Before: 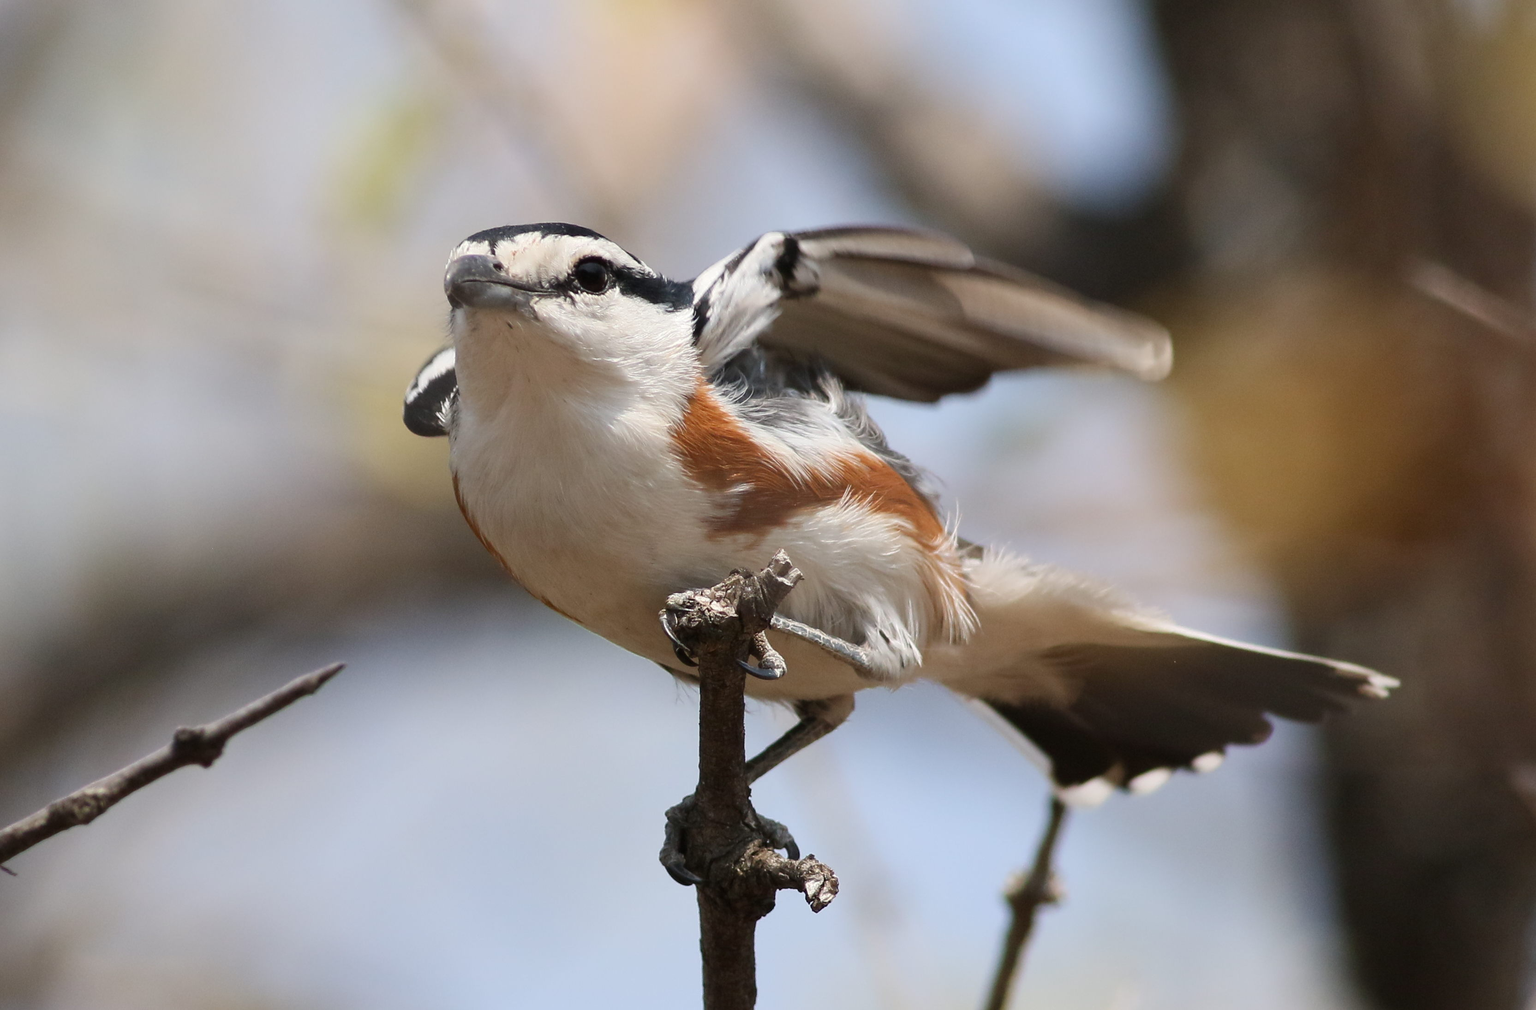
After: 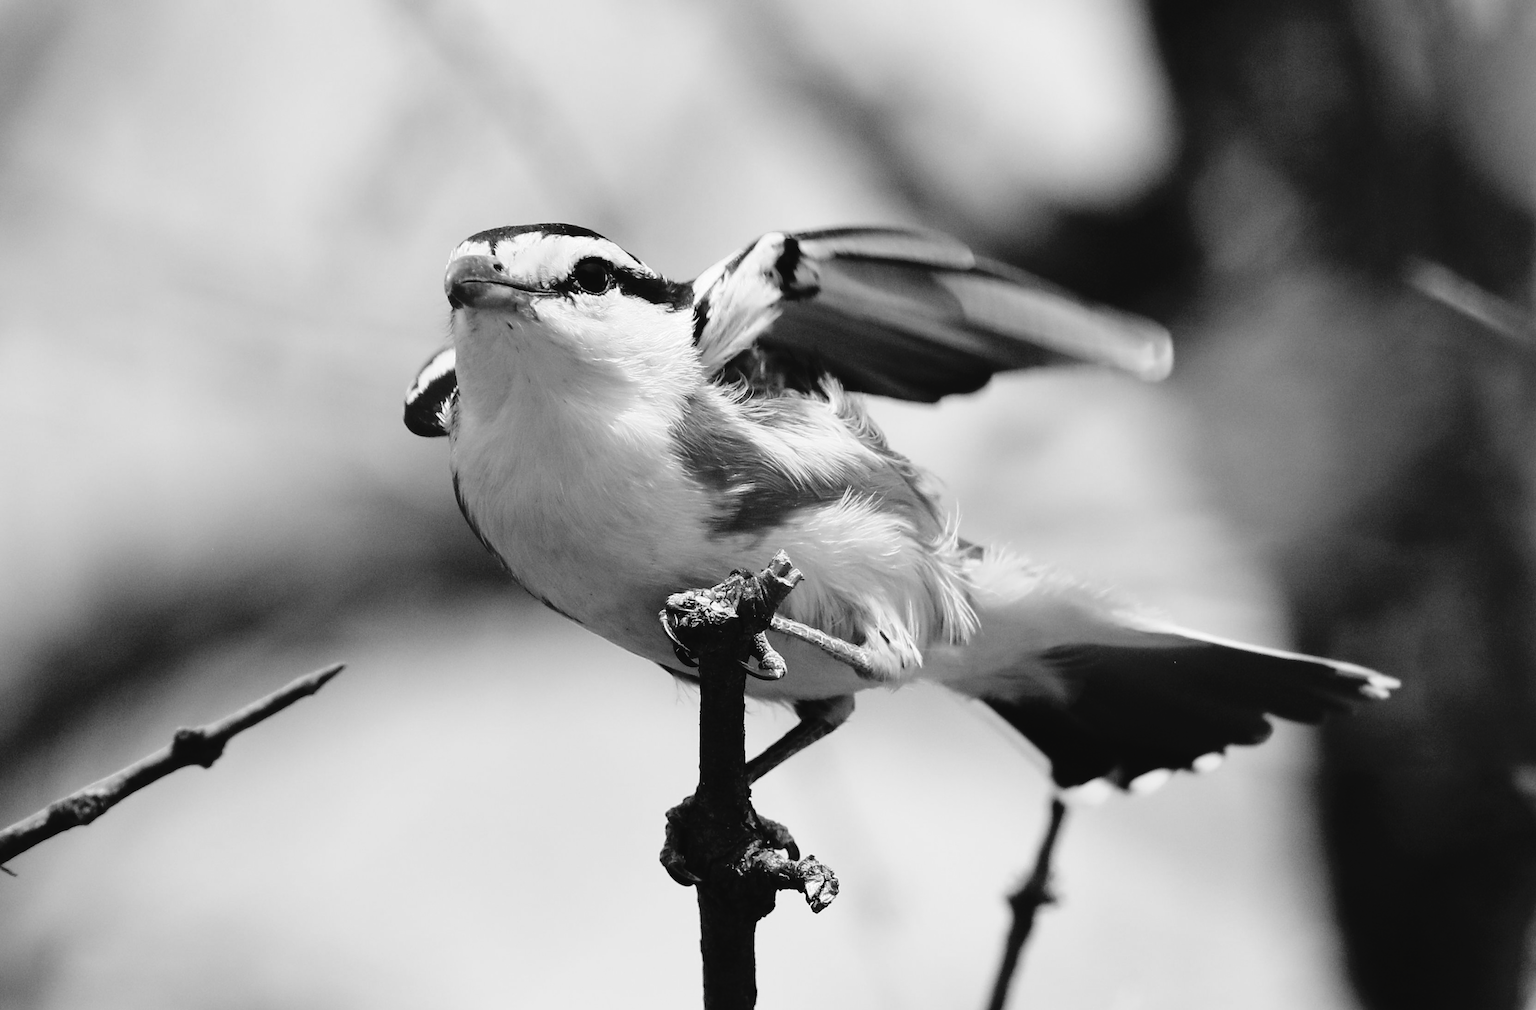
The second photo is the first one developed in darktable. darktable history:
tone curve: curves: ch0 [(0, 0) (0.003, 0.03) (0.011, 0.03) (0.025, 0.033) (0.044, 0.035) (0.069, 0.04) (0.1, 0.046) (0.136, 0.052) (0.177, 0.08) (0.224, 0.121) (0.277, 0.225) (0.335, 0.343) (0.399, 0.456) (0.468, 0.555) (0.543, 0.647) (0.623, 0.732) (0.709, 0.808) (0.801, 0.886) (0.898, 0.947) (1, 1)], preserve colors none
color look up table: target L [90.94, 83.12, 90.24, 78.43, 77.71, 76.61, 72.94, 48.31, 42.65, 48.31, 34.59, 22.91, 0.497, 200.09, 81.69, 78.43, 80.24, 66.62, 62.46, 58.38, 62.46, 47.64, 57.87, 33.18, 31.8, 25.32, 21.7, 85.27, 84.2, 70.73, 87.05, 81.69, 65.87, 83.12, 47.24, 52.01, 53.98, 42.92, 53.19, 30.16, 13.23, 90.94, 92.35, 71.1, 83.12, 75.52, 51.22, 36.77, 48.57], target a [-0.003, -0.003, -0.001, 0, 0, -0.002, -0.001, 0.001 ×5, 0, 0, -0.001, 0, -0.001, 0, 0, 0.001, 0, 0, 0, 0.001, 0.001, 0.001, 0, -0.003, 0, -0.002, 0, -0.001, 0, -0.003, 0.001, 0.001, 0, 0.001, 0, 0.001, -0.132, -0.003, -0.003, 0, -0.003, 0, 0, 0.001, 0.001], target b [0.025, 0.025, 0.002, 0.002, 0.002, 0.023, 0.003, -0.003 ×4, -0.005, 0, 0, 0.003, 0.002, 0.003, 0.003, 0.002, -0.004, 0.002, 0.002, 0.002, -0.005, -0.006, -0.006, -0.003, 0.025, 0.002, 0.023, 0.001, 0.003, 0.003, 0.025, -0.005, -0.003, 0.003, -0.003, 0.003, -0.005, 1.687, 0.025, 0.024, 0.002, 0.025, 0.002, 0.002, -0.005, -0.003], num patches 49
